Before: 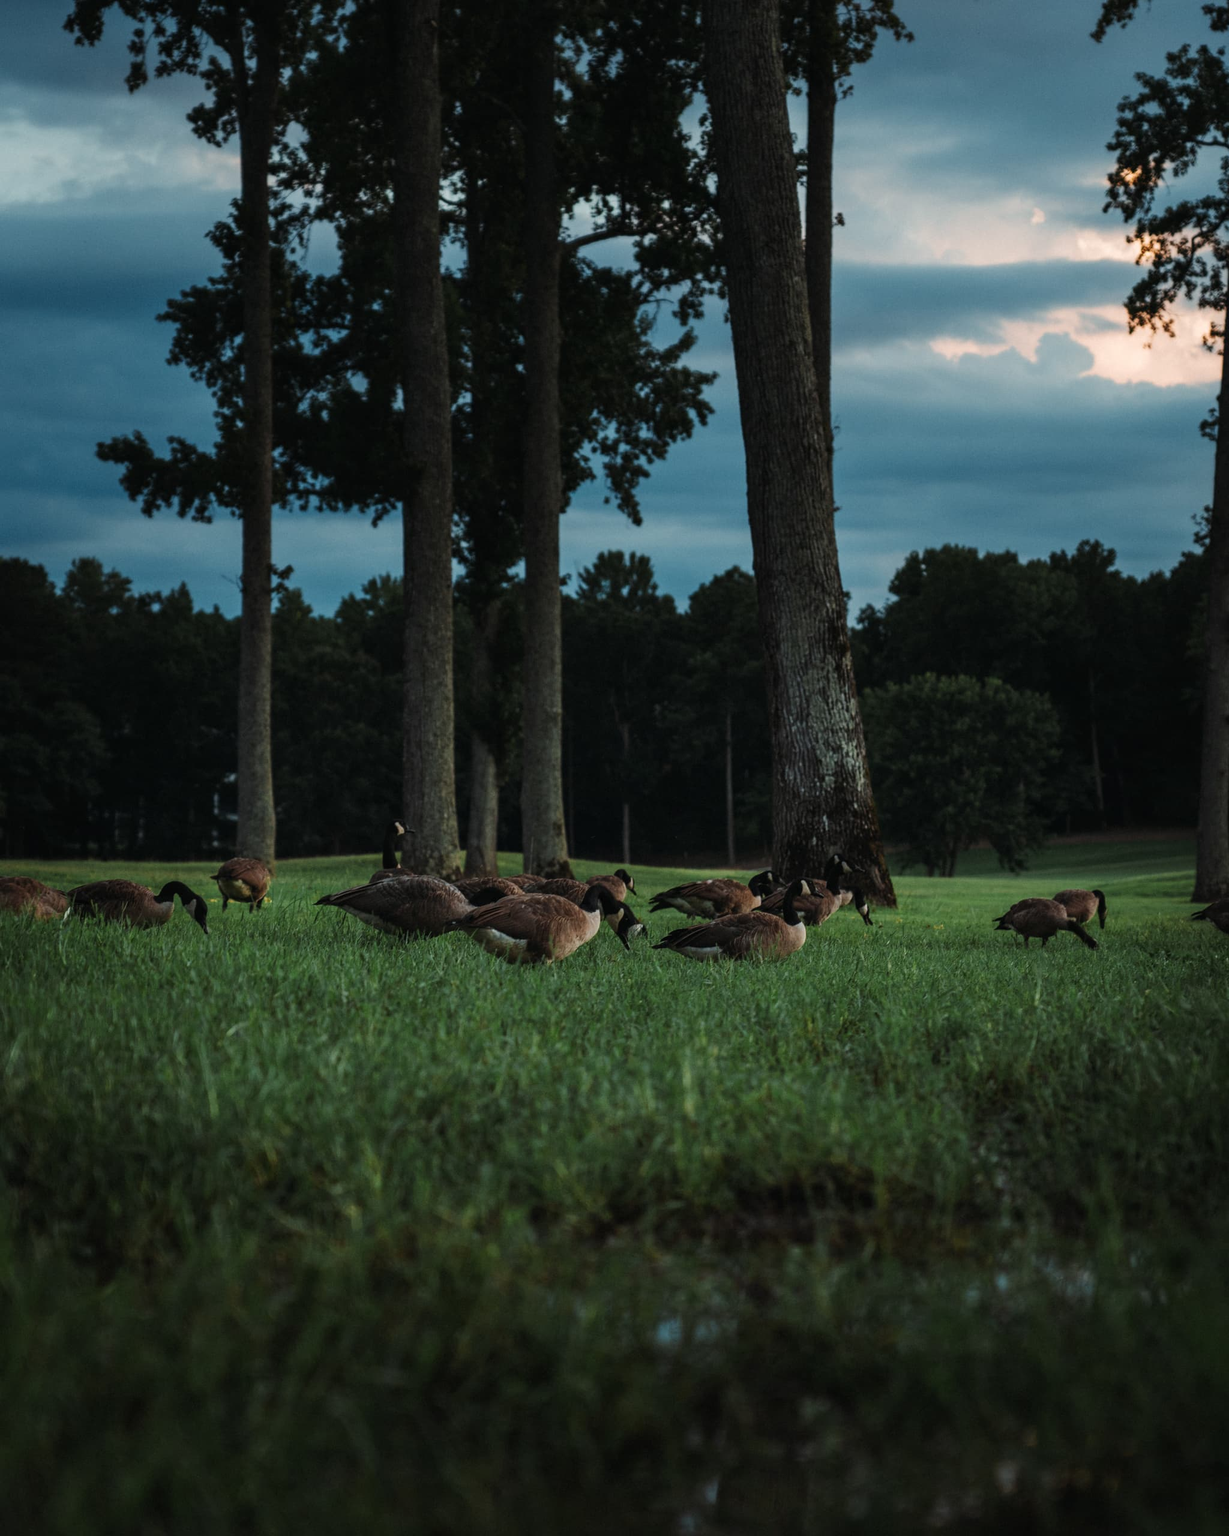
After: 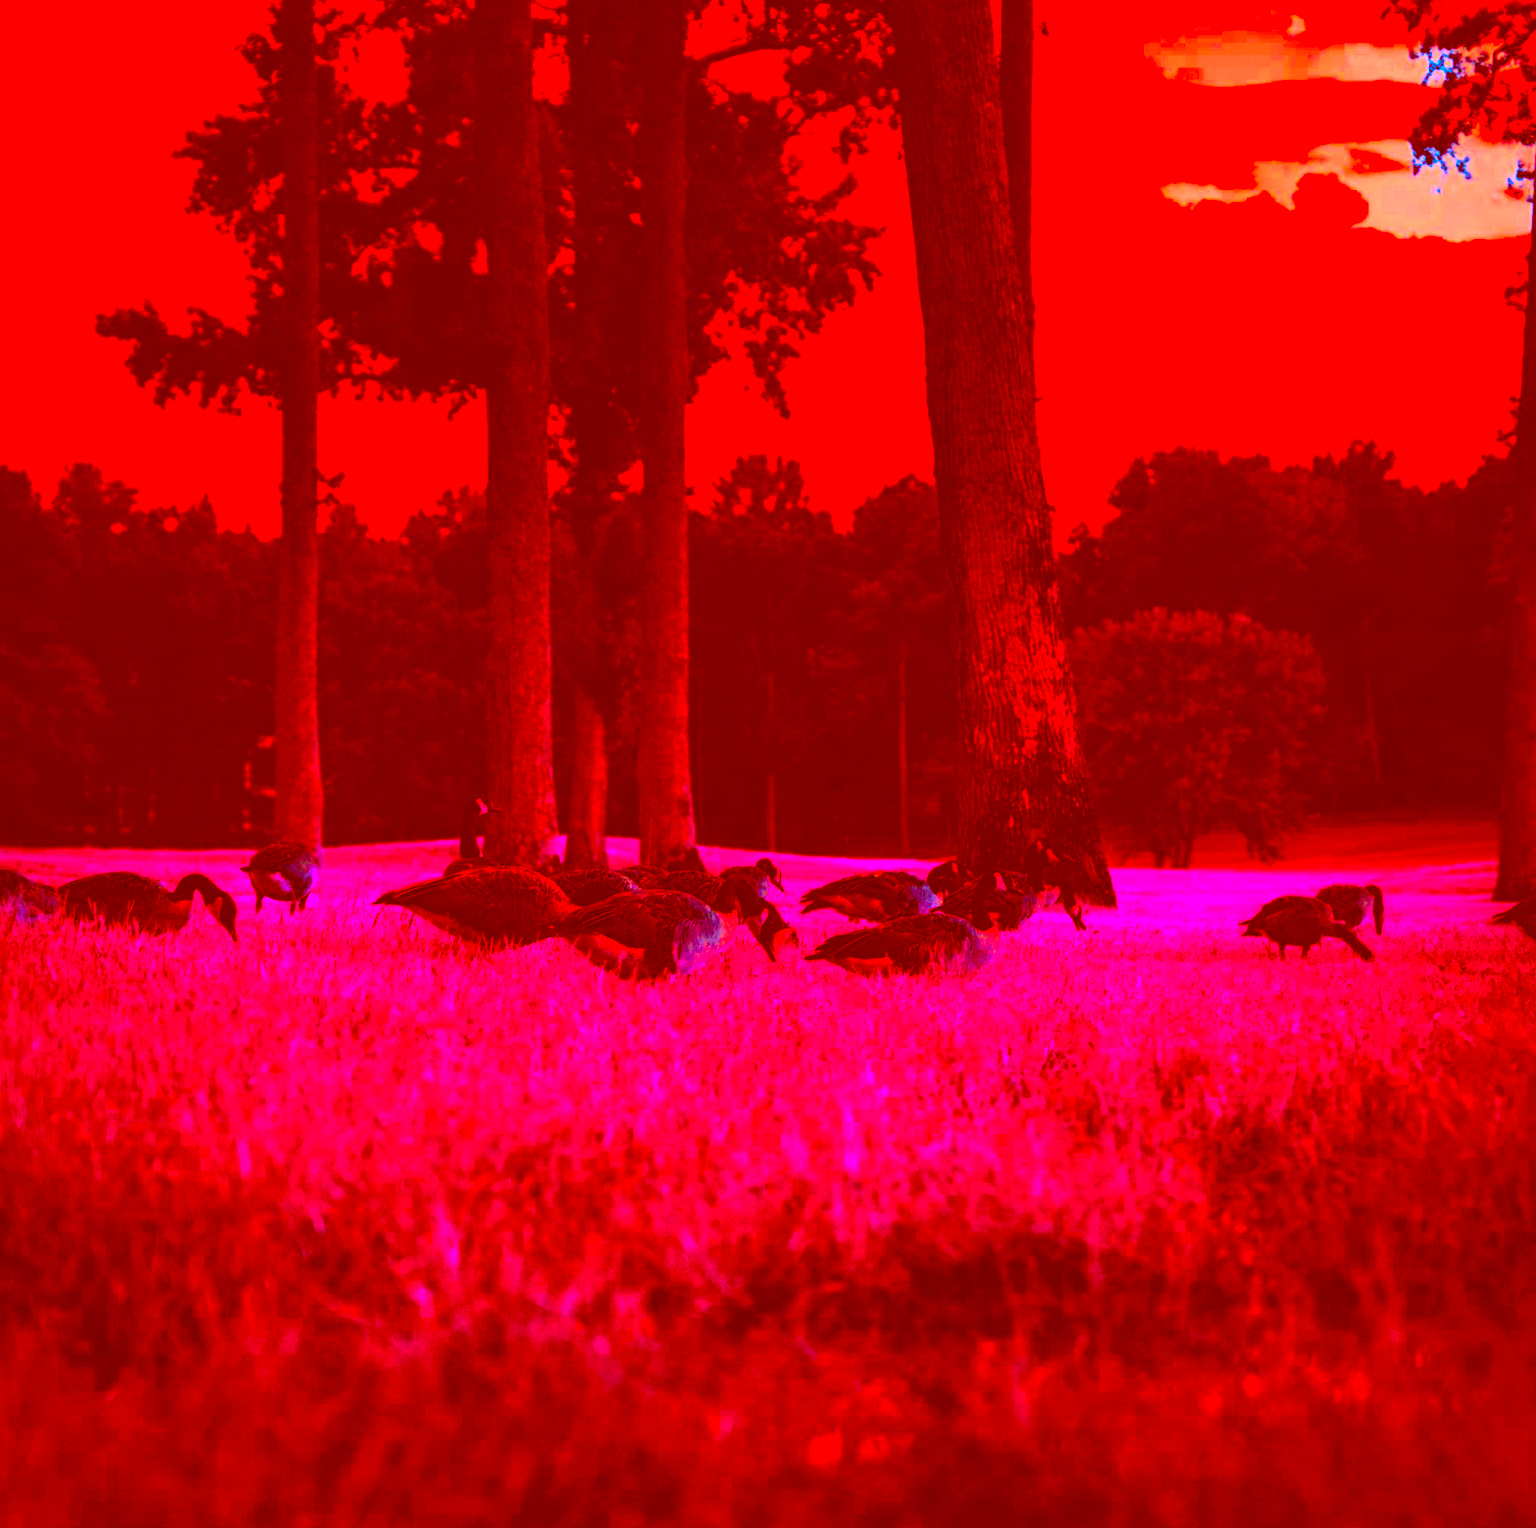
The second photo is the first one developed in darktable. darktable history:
exposure: exposure -0.157 EV, compensate highlight preservation false
crop and rotate: left 1.814%, top 12.818%, right 0.25%, bottom 9.225%
color balance rgb: linear chroma grading › shadows 10%, linear chroma grading › highlights 10%, linear chroma grading › global chroma 15%, linear chroma grading › mid-tones 15%, perceptual saturation grading › global saturation 40%, perceptual saturation grading › highlights -25%, perceptual saturation grading › mid-tones 35%, perceptual saturation grading › shadows 35%, perceptual brilliance grading › global brilliance 11.29%, global vibrance 11.29%
color correction: highlights a* -39.68, highlights b* -40, shadows a* -40, shadows b* -40, saturation -3
